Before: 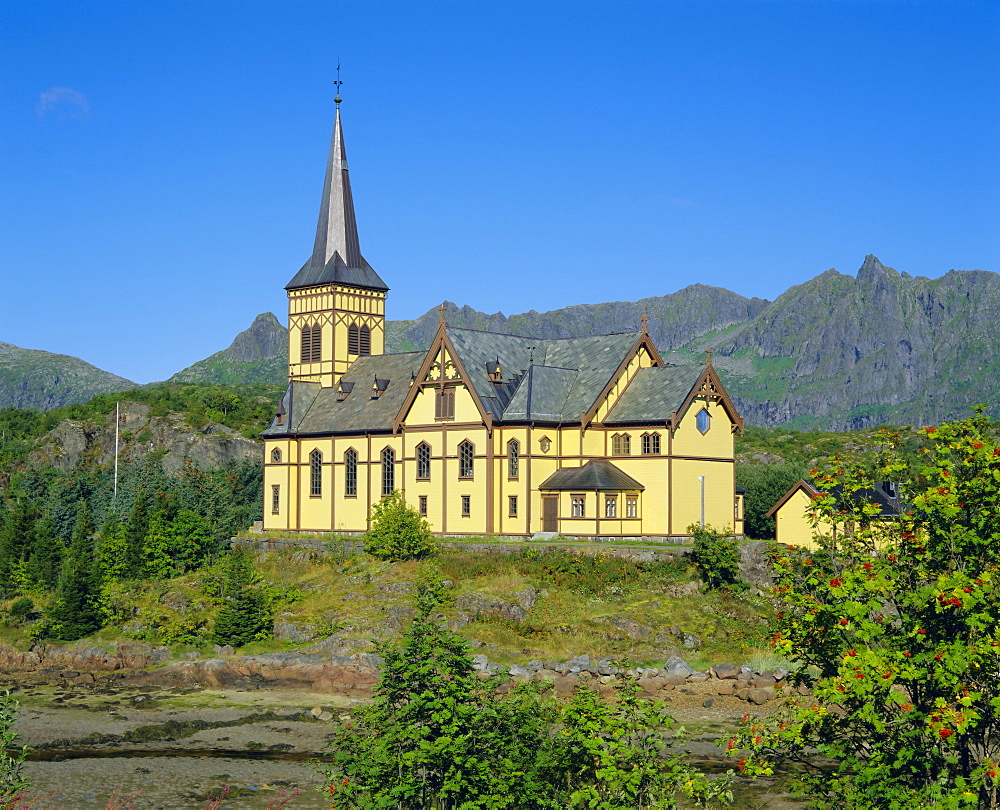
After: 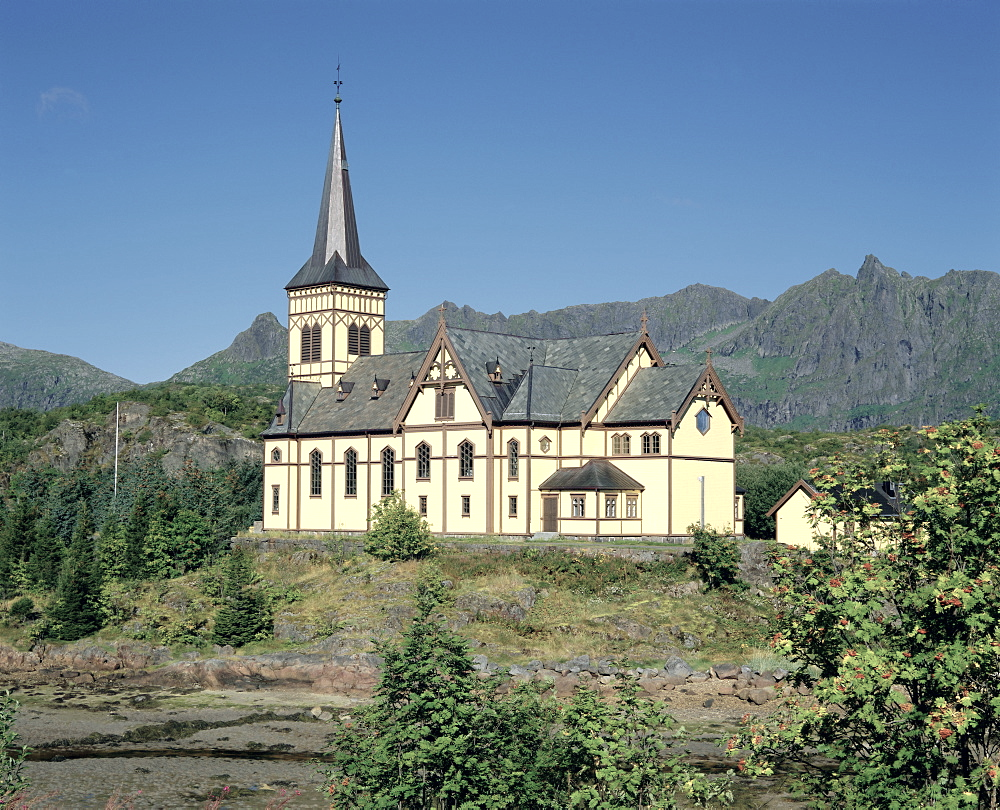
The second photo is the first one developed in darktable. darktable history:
color zones: curves: ch0 [(0, 0.6) (0.129, 0.585) (0.193, 0.596) (0.429, 0.5) (0.571, 0.5) (0.714, 0.5) (0.857, 0.5) (1, 0.6)]; ch1 [(0, 0.453) (0.112, 0.245) (0.213, 0.252) (0.429, 0.233) (0.571, 0.231) (0.683, 0.242) (0.857, 0.296) (1, 0.453)]
